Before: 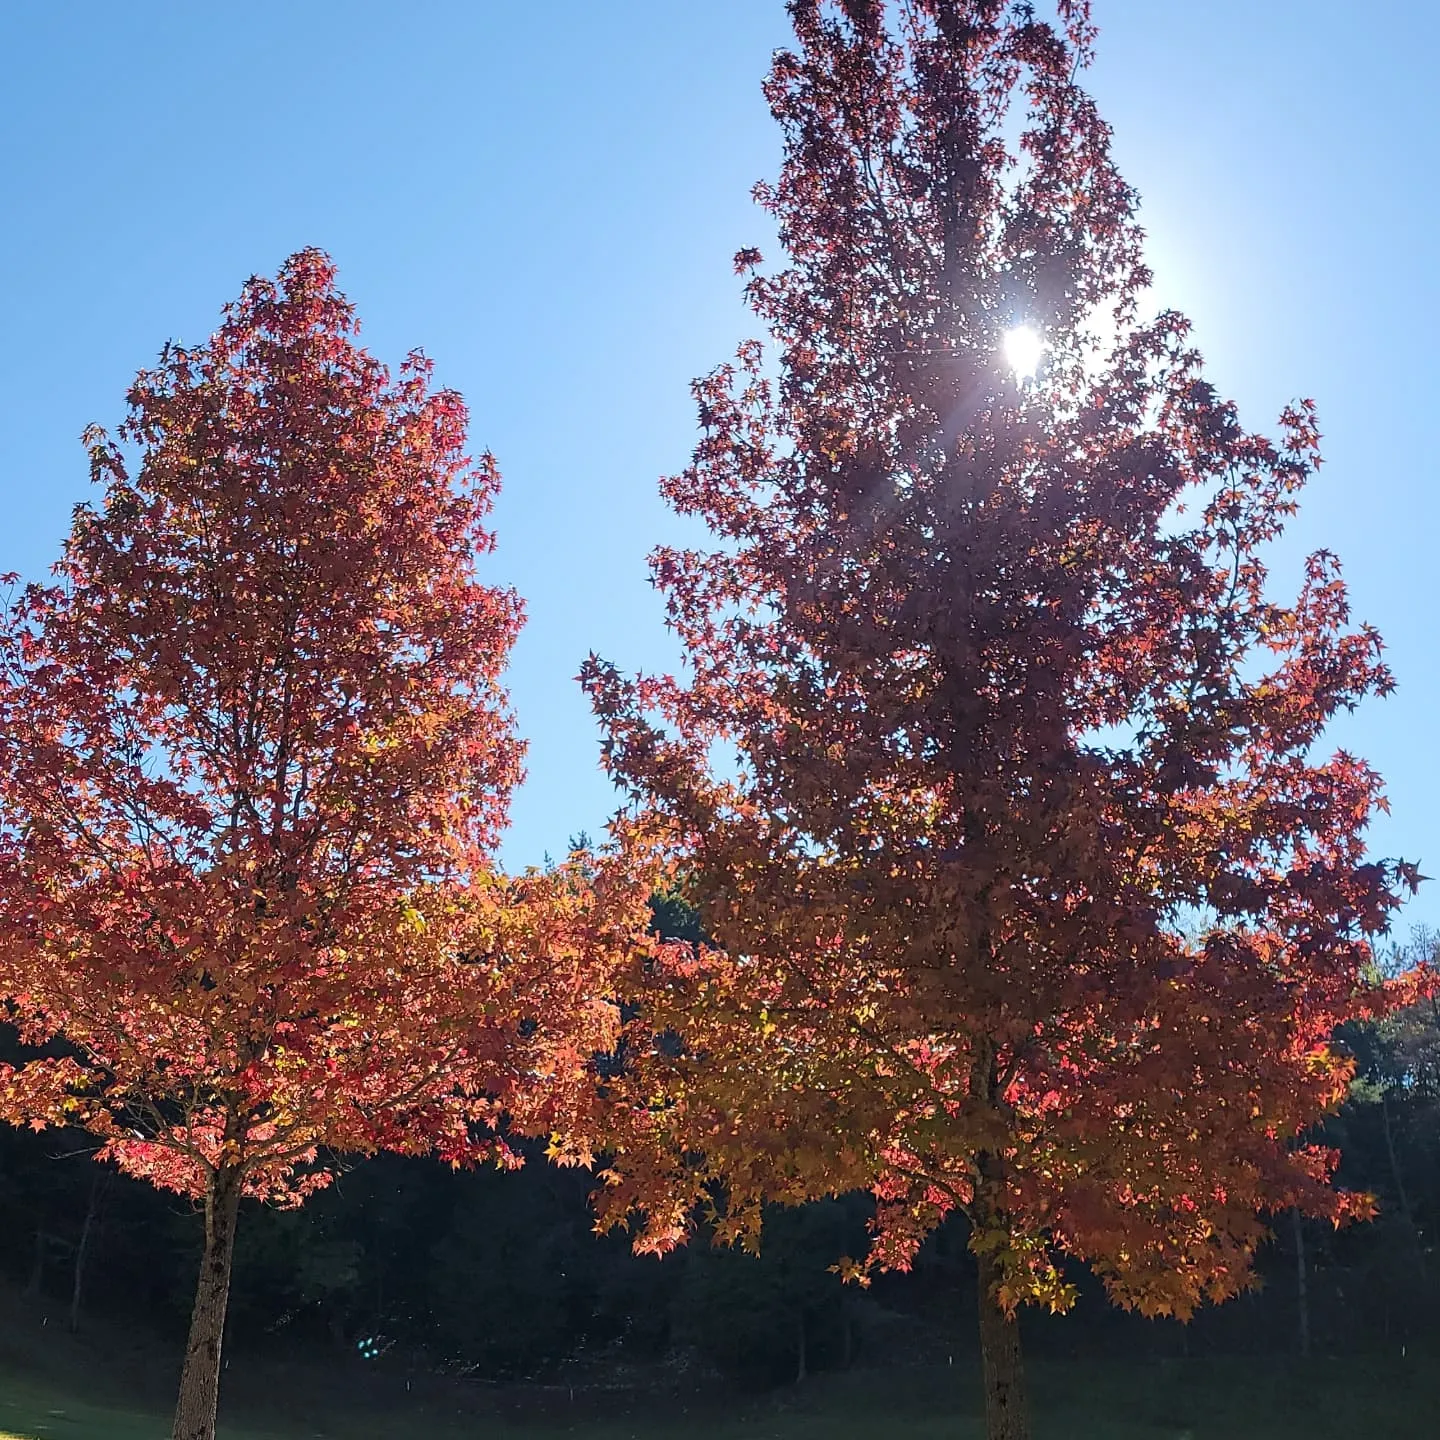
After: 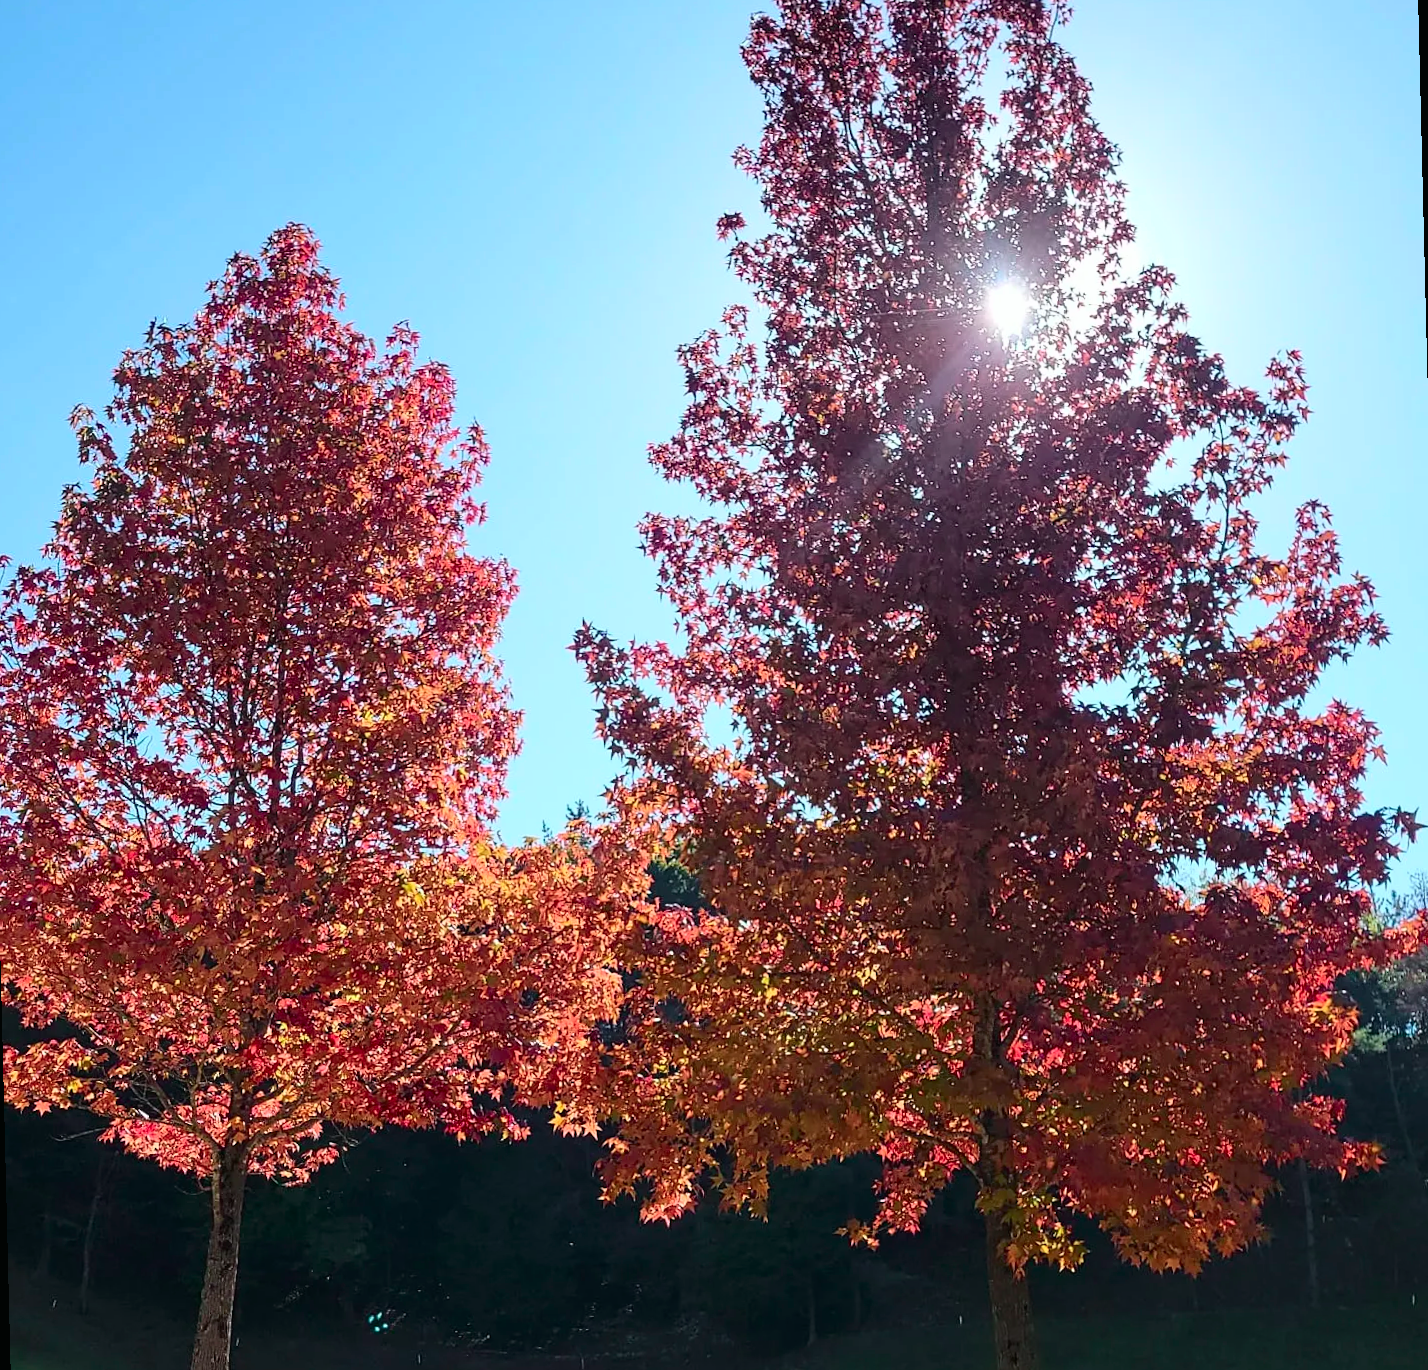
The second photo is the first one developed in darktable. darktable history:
rotate and perspective: rotation -1.42°, crop left 0.016, crop right 0.984, crop top 0.035, crop bottom 0.965
tone curve: curves: ch0 [(0, 0.01) (0.037, 0.032) (0.131, 0.108) (0.275, 0.258) (0.483, 0.512) (0.61, 0.661) (0.696, 0.76) (0.792, 0.867) (0.911, 0.955) (0.997, 0.995)]; ch1 [(0, 0) (0.308, 0.268) (0.425, 0.383) (0.503, 0.502) (0.529, 0.543) (0.706, 0.754) (0.869, 0.907) (1, 1)]; ch2 [(0, 0) (0.228, 0.196) (0.336, 0.315) (0.399, 0.403) (0.485, 0.487) (0.502, 0.502) (0.525, 0.523) (0.545, 0.552) (0.587, 0.61) (0.636, 0.654) (0.711, 0.729) (0.855, 0.87) (0.998, 0.977)], color space Lab, independent channels, preserve colors none
